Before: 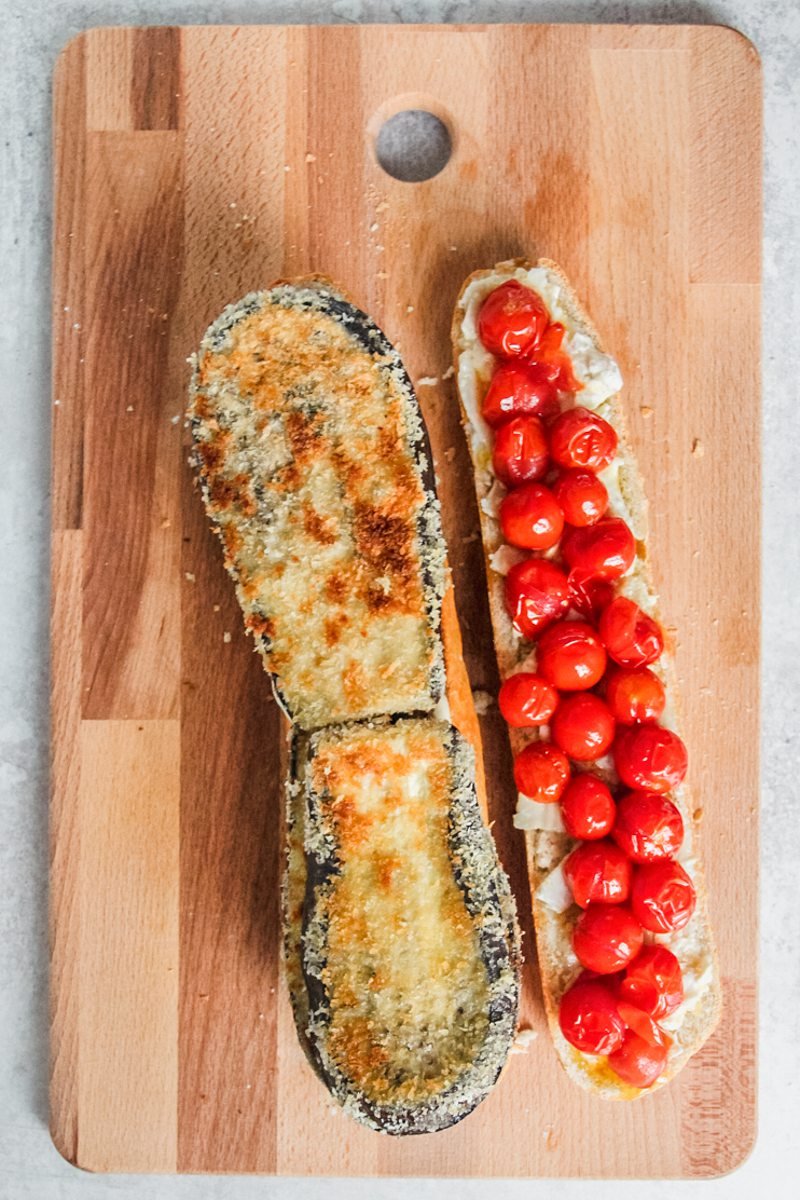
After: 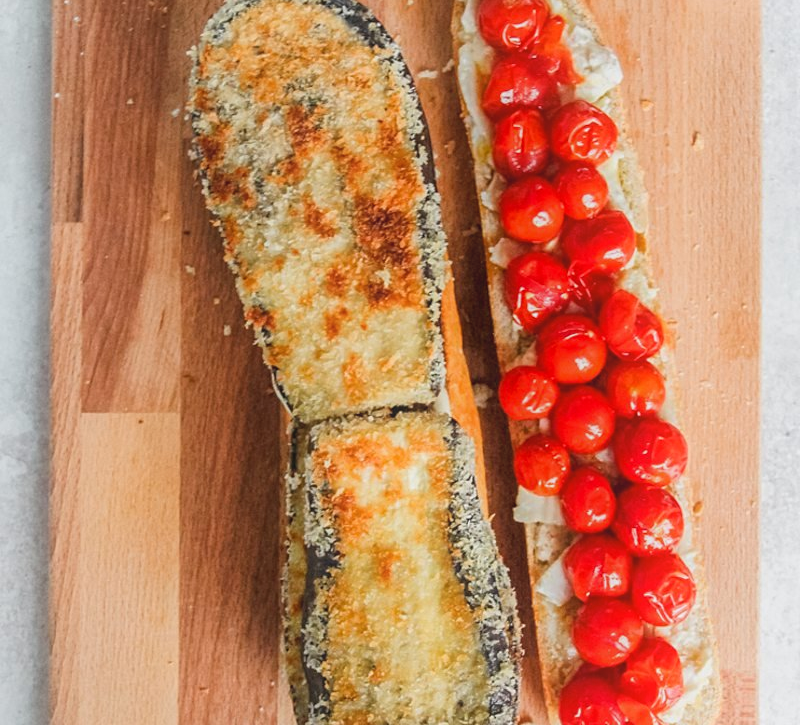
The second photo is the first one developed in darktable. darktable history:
crop and rotate: top 25.591%, bottom 13.922%
contrast equalizer: y [[0.439, 0.44, 0.442, 0.457, 0.493, 0.498], [0.5 ×6], [0.5 ×6], [0 ×6], [0 ×6]]
